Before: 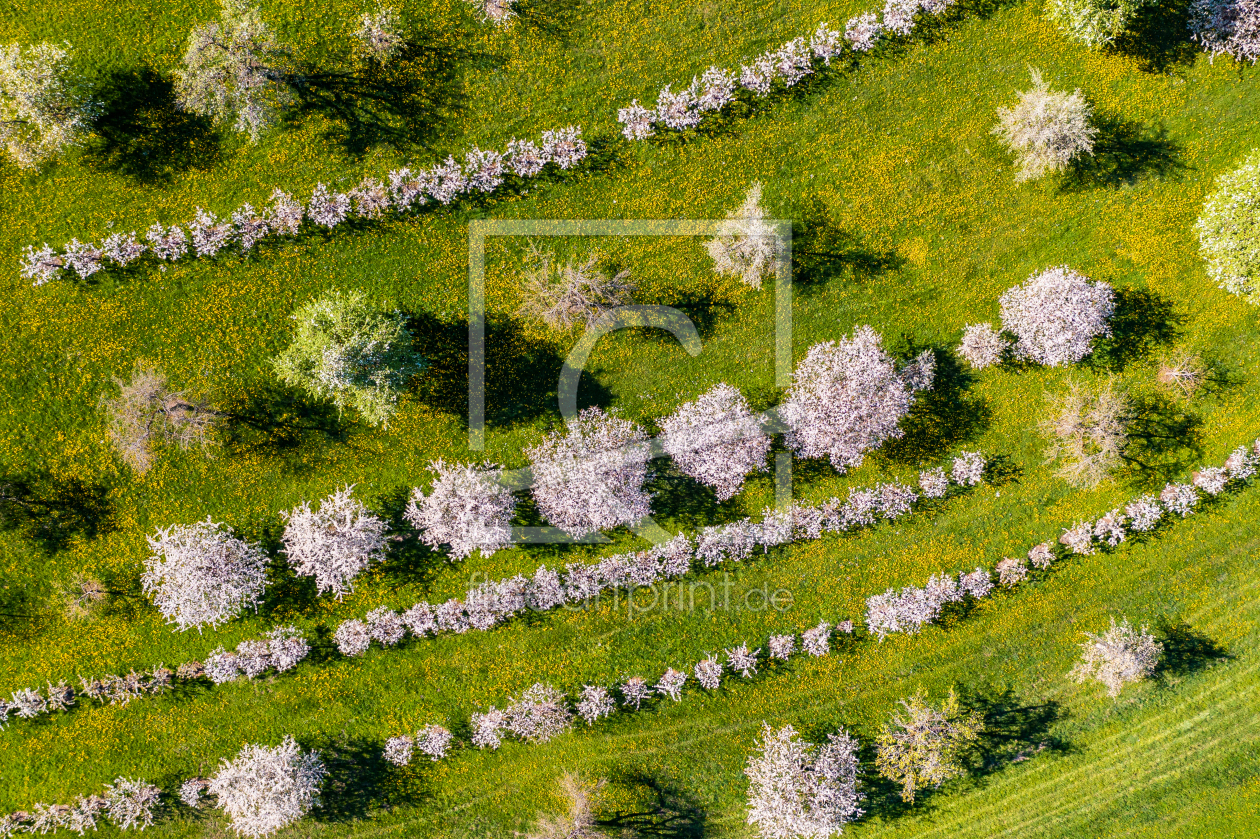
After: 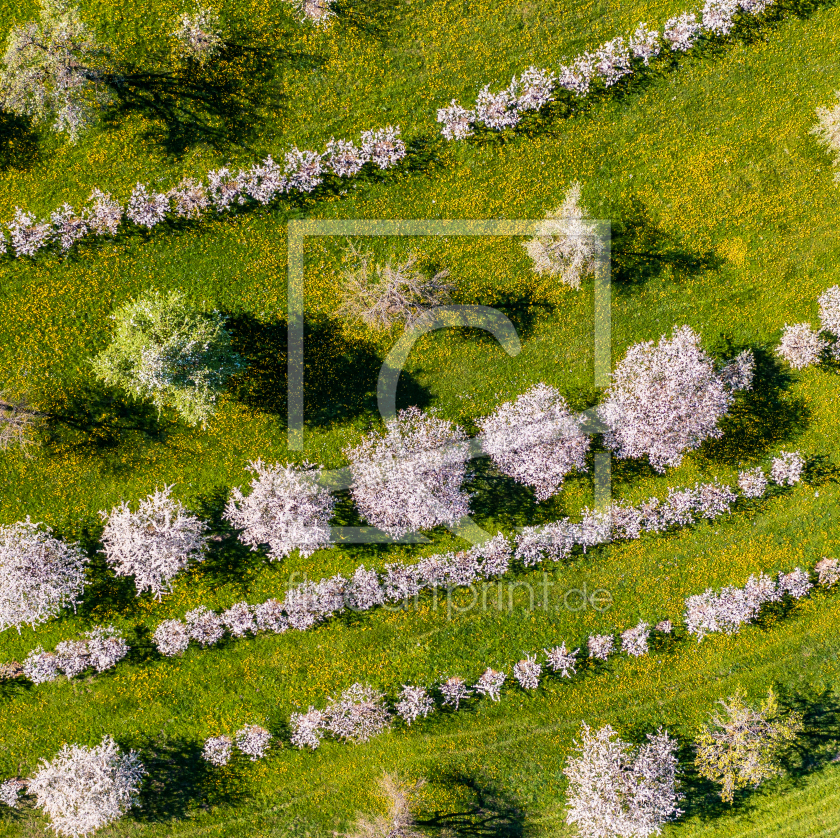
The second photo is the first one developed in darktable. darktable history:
crop and rotate: left 14.437%, right 18.867%
